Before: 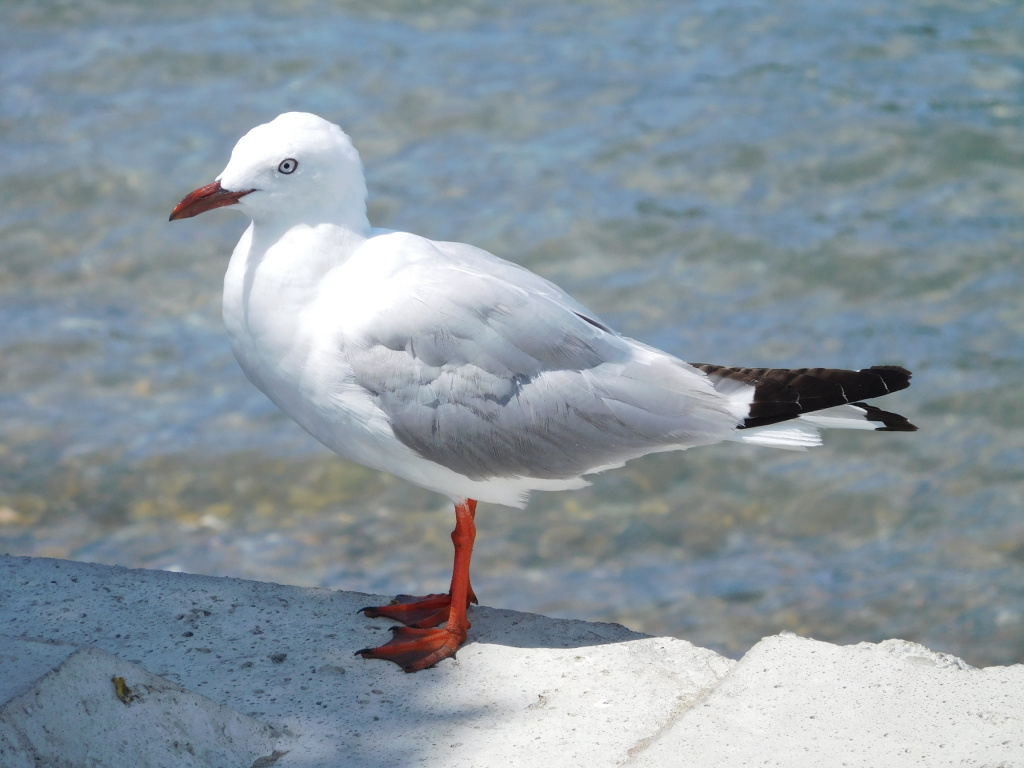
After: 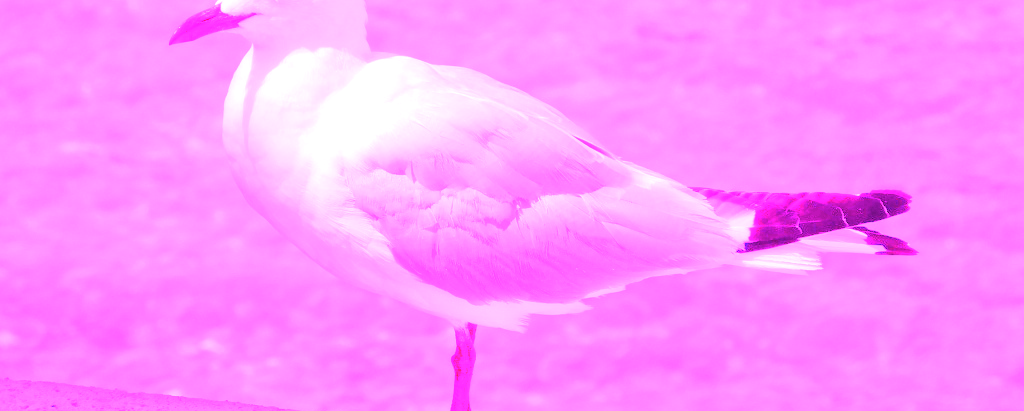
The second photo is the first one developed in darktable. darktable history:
tone equalizer: on, module defaults
crop and rotate: top 23.043%, bottom 23.437%
white balance: red 8, blue 8
